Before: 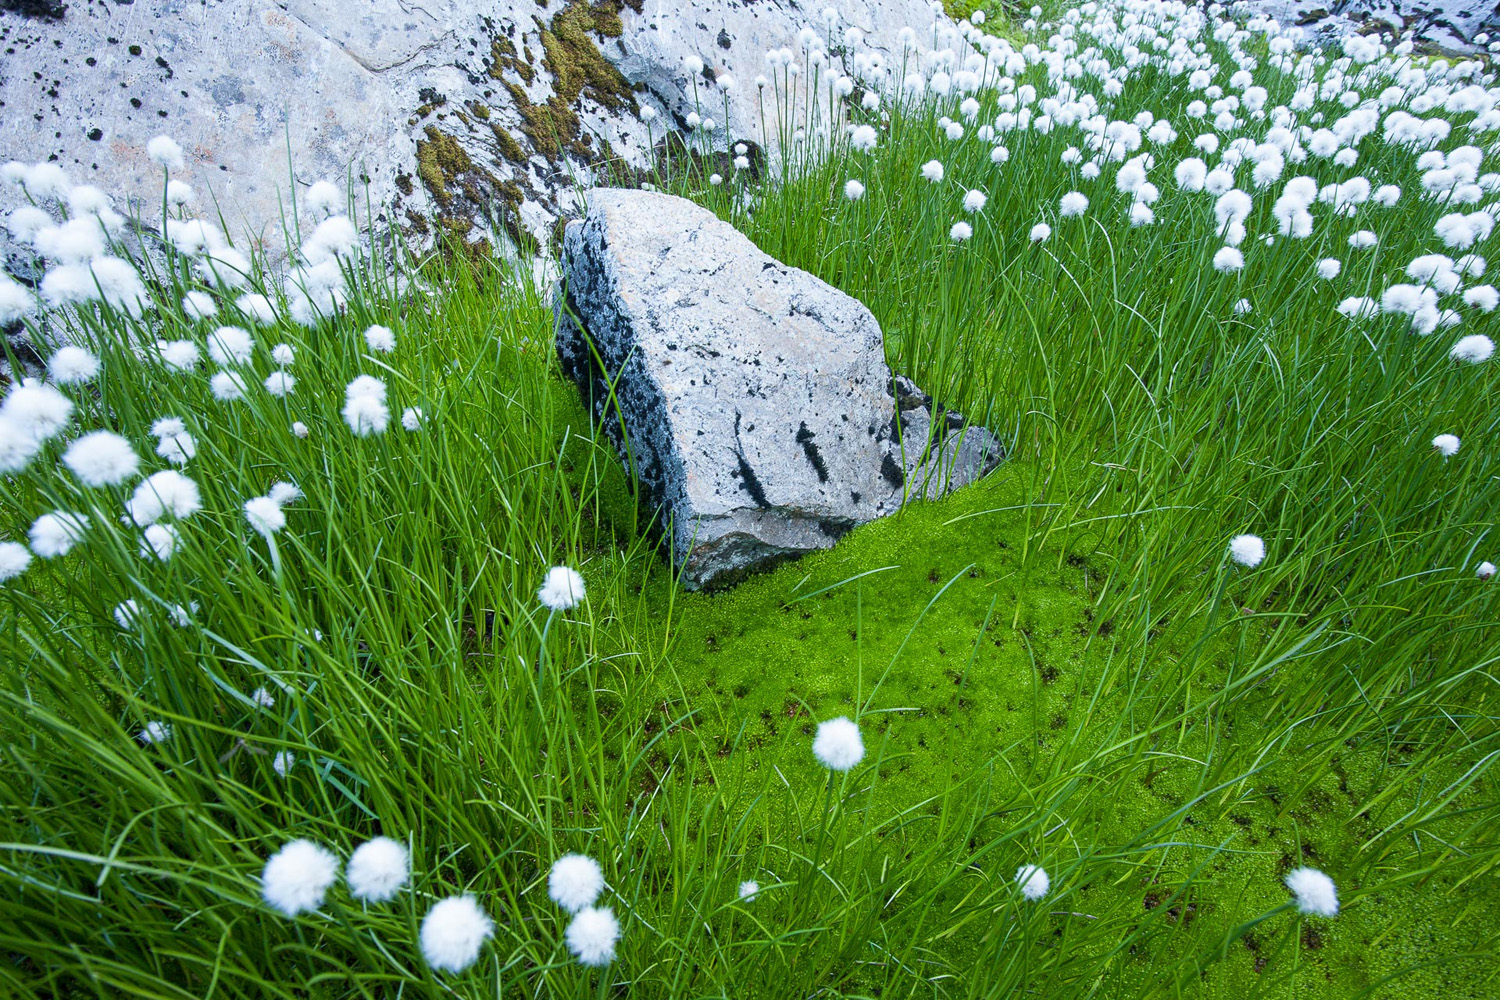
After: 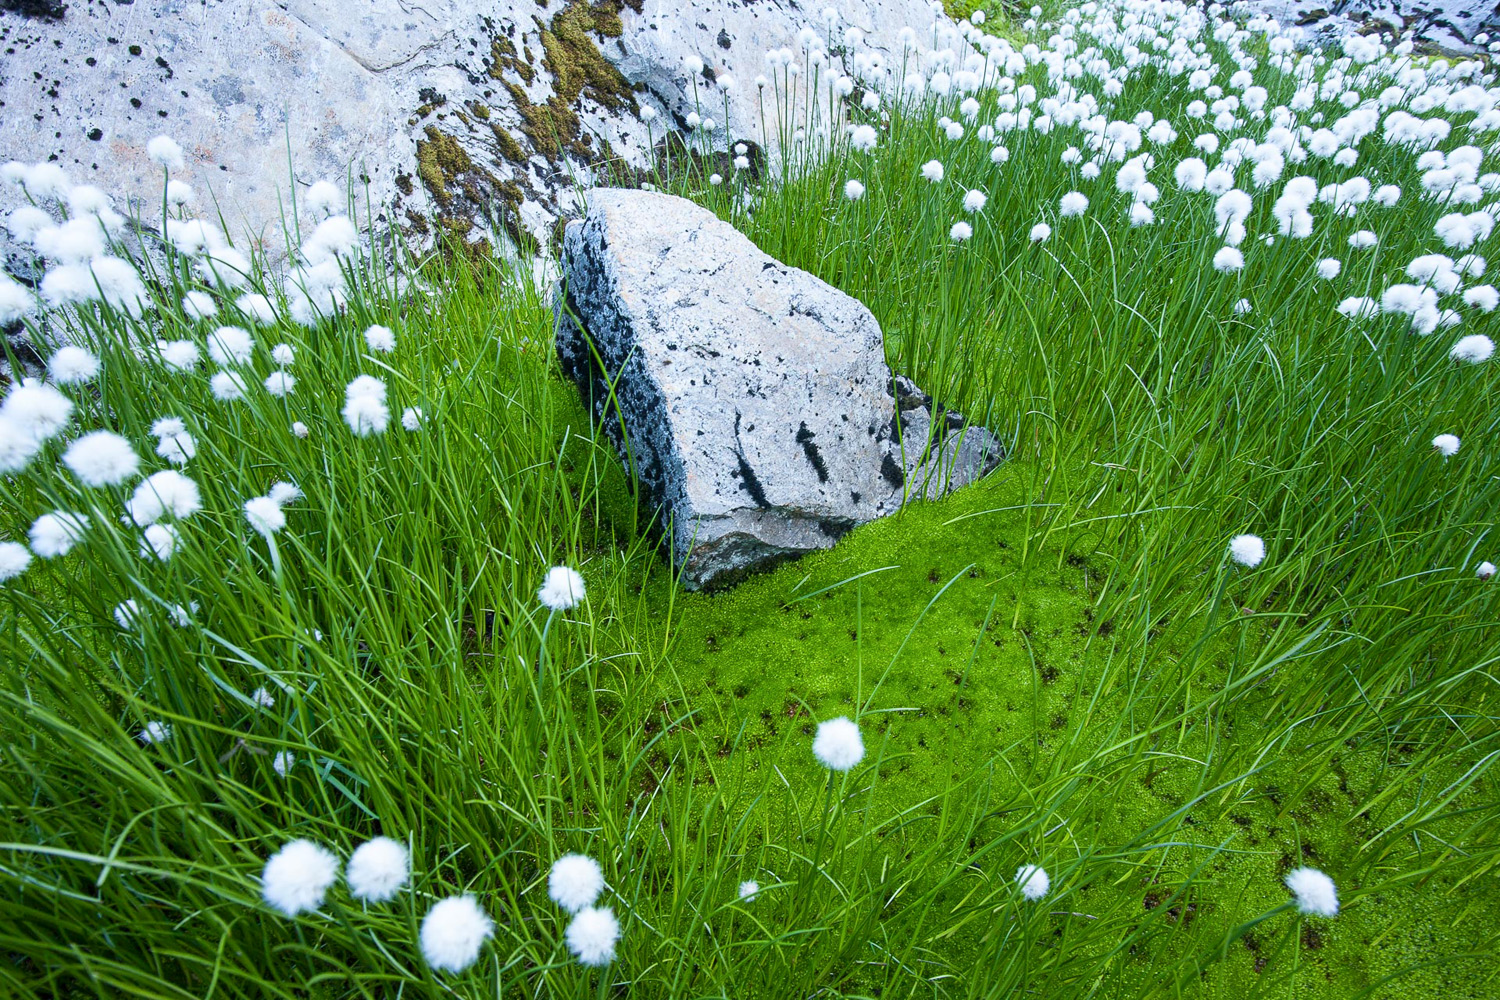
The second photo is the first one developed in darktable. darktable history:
contrast brightness saturation: contrast 0.101, brightness 0.022, saturation 0.02
